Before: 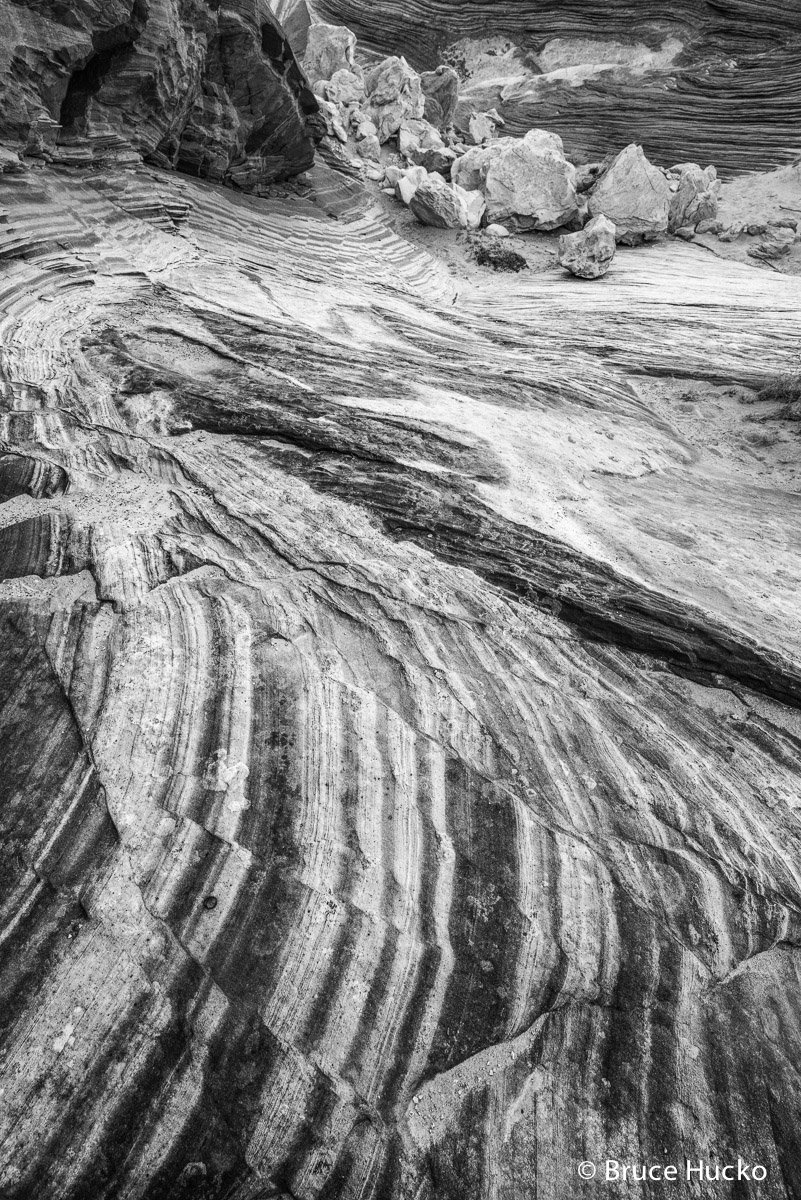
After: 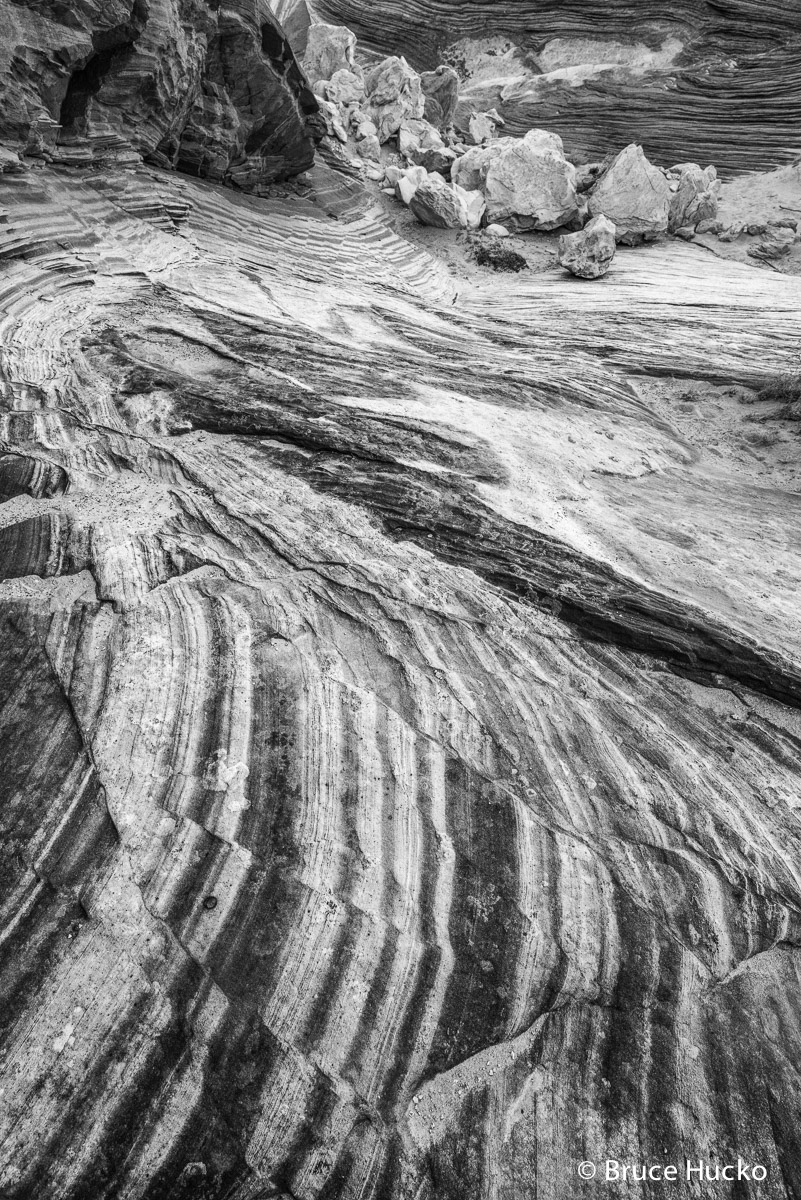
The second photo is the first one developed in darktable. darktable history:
shadows and highlights: shadows 52.52, soften with gaussian
